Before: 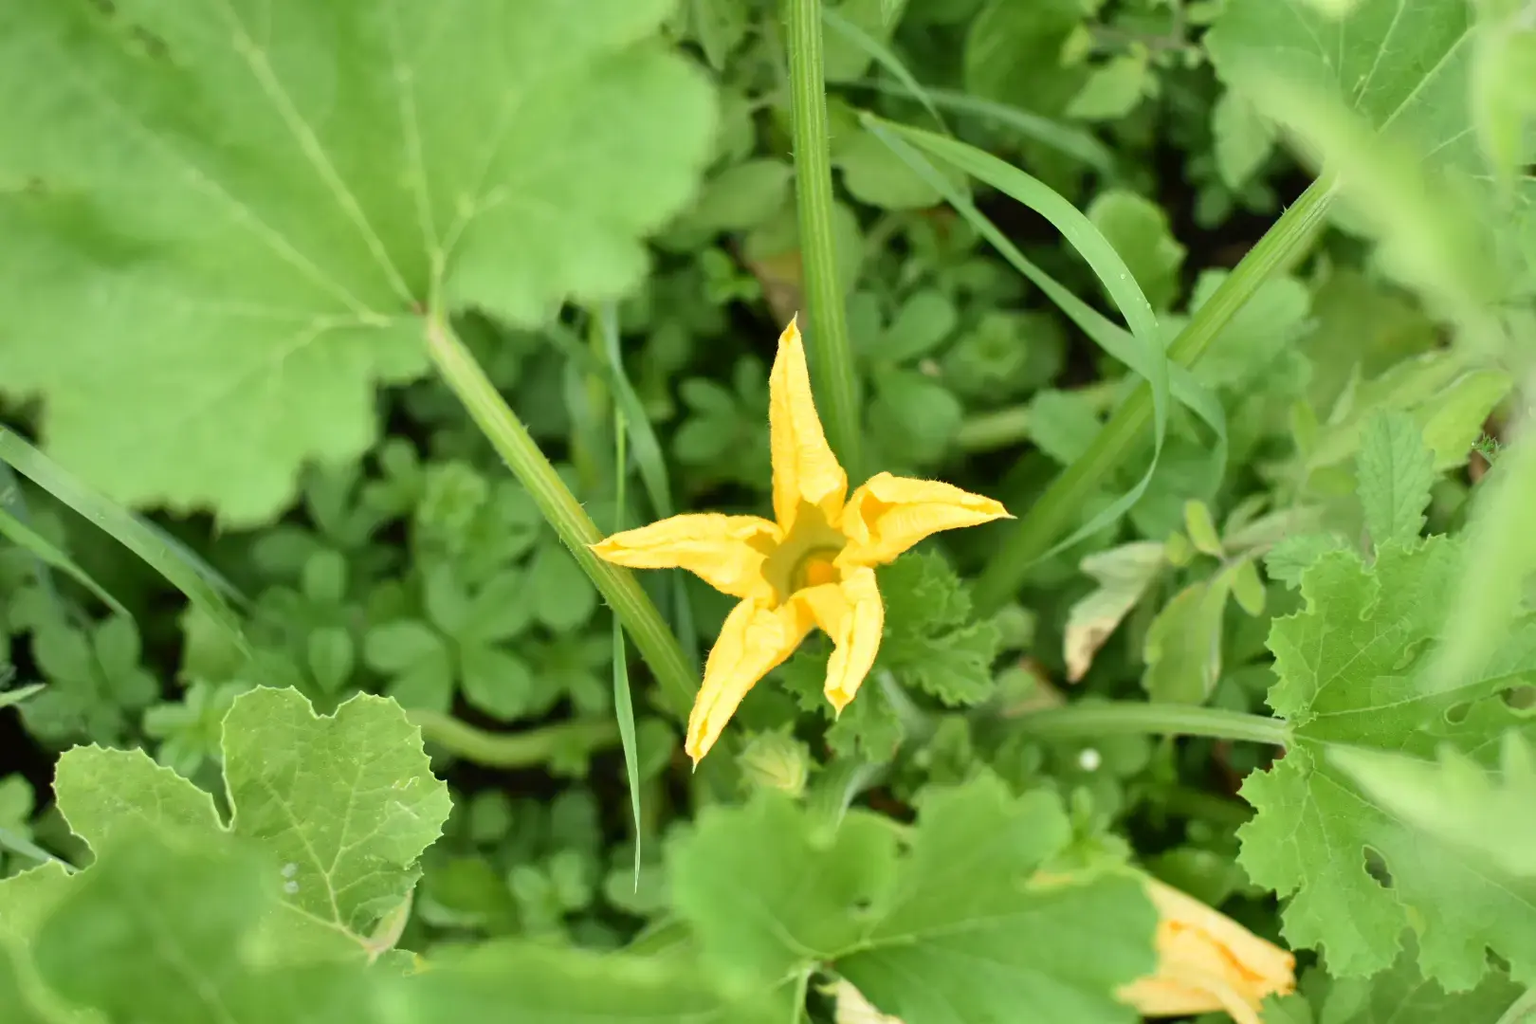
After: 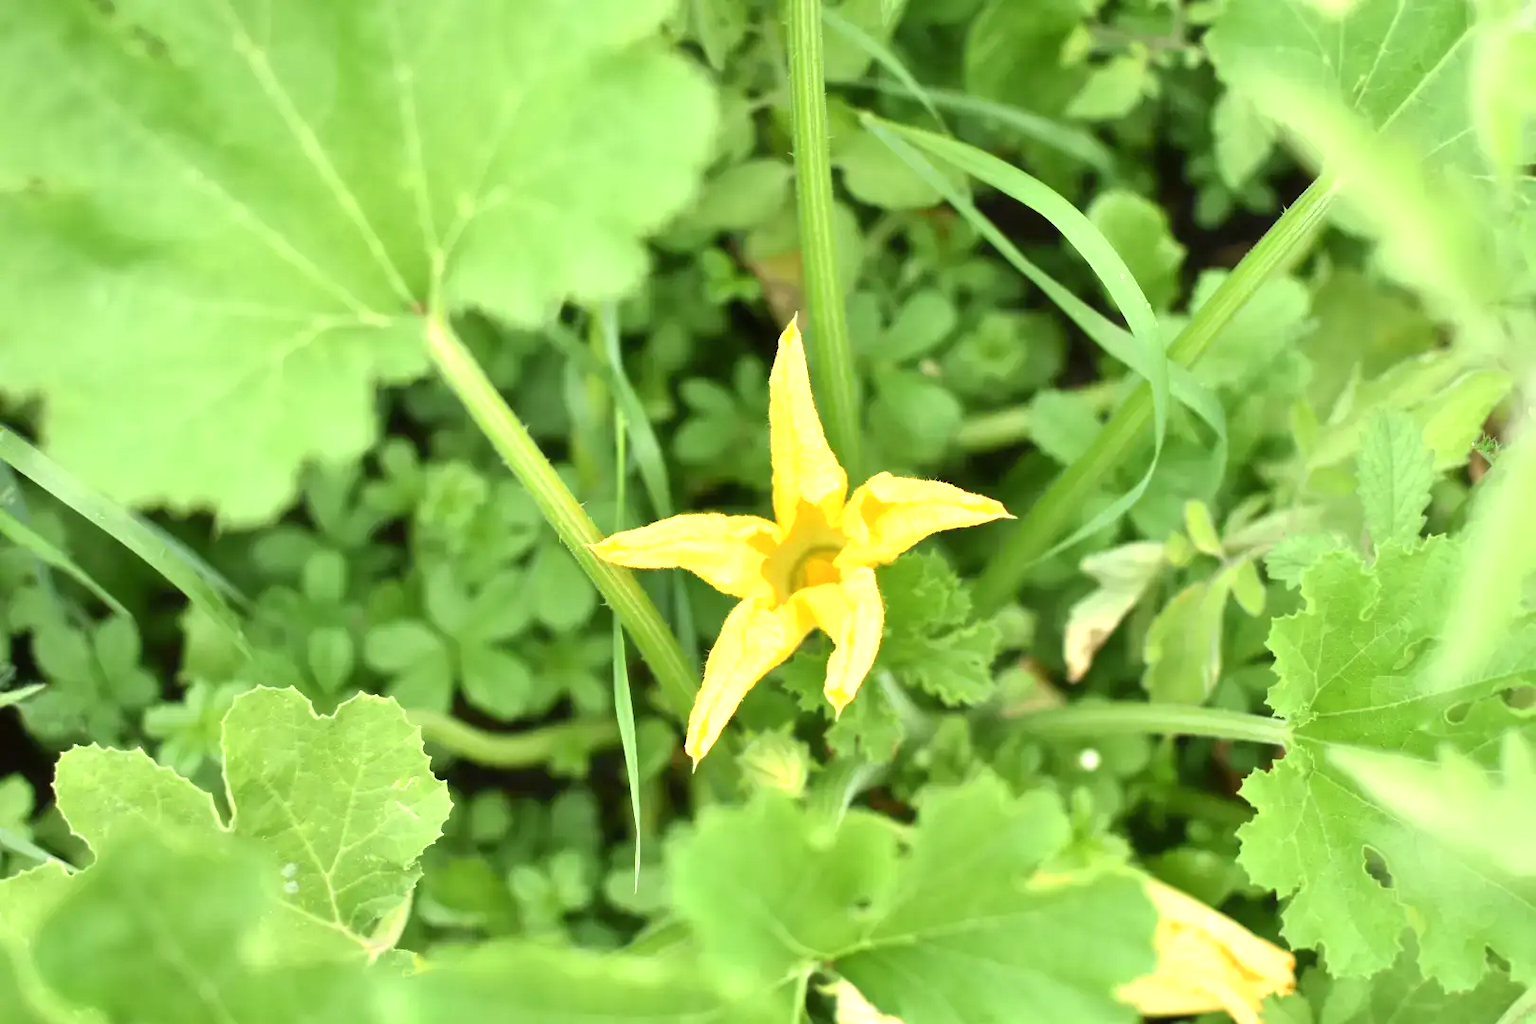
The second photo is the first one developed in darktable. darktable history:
haze removal: strength -0.05
exposure: black level correction 0, exposure 0.7 EV, compensate exposure bias true, compensate highlight preservation false
